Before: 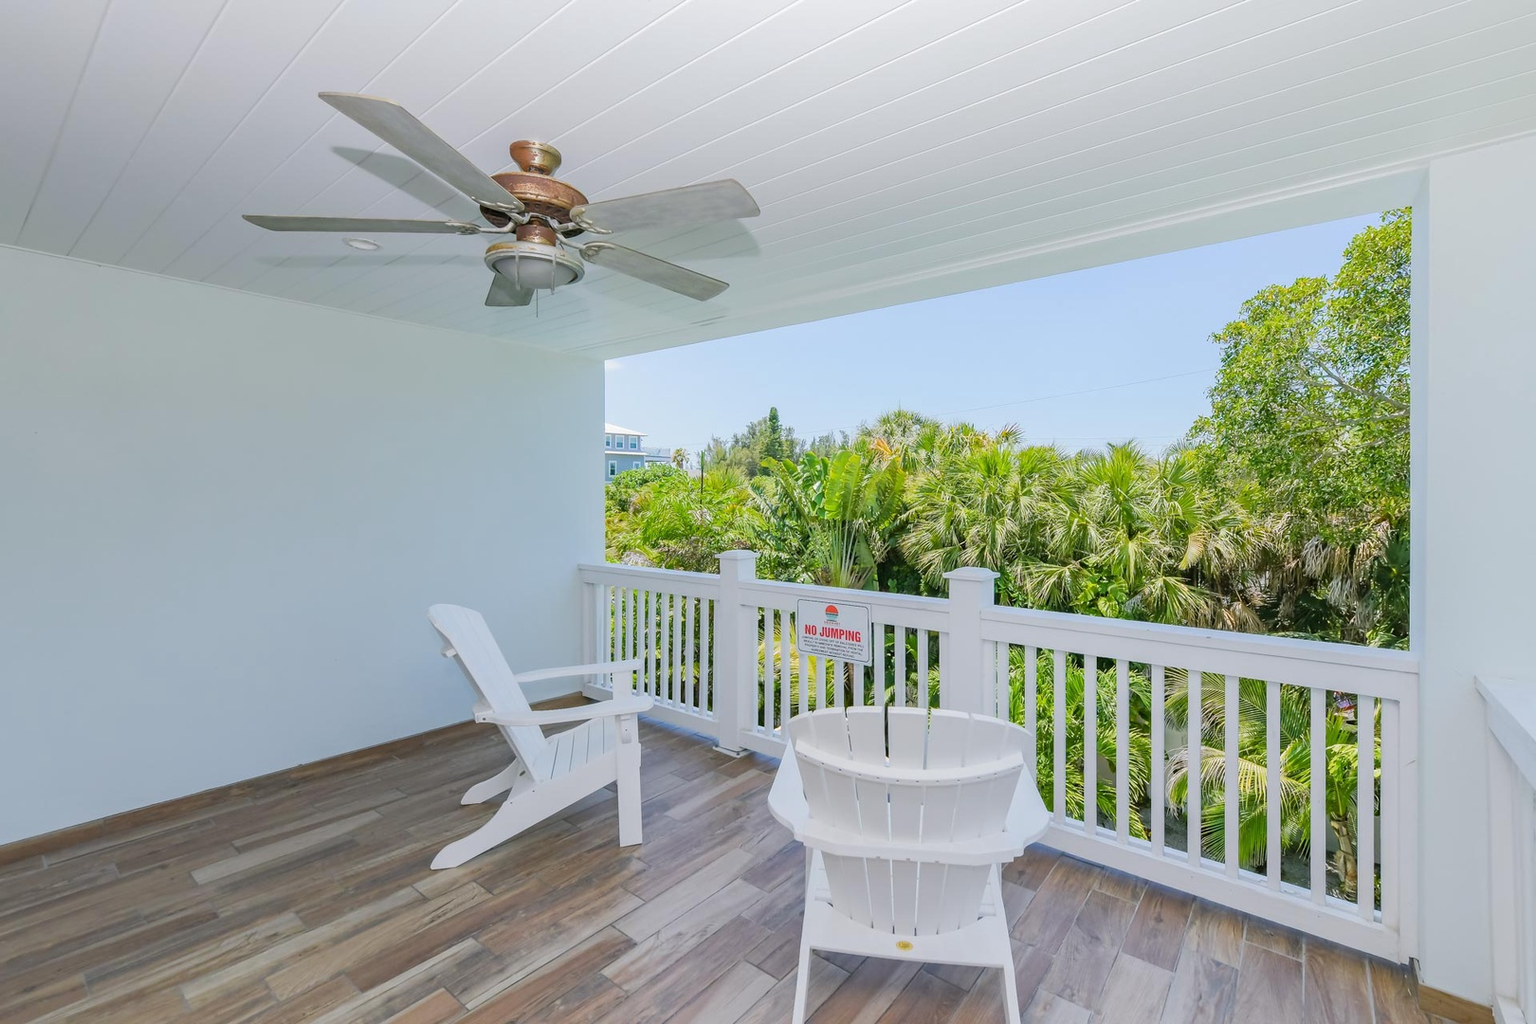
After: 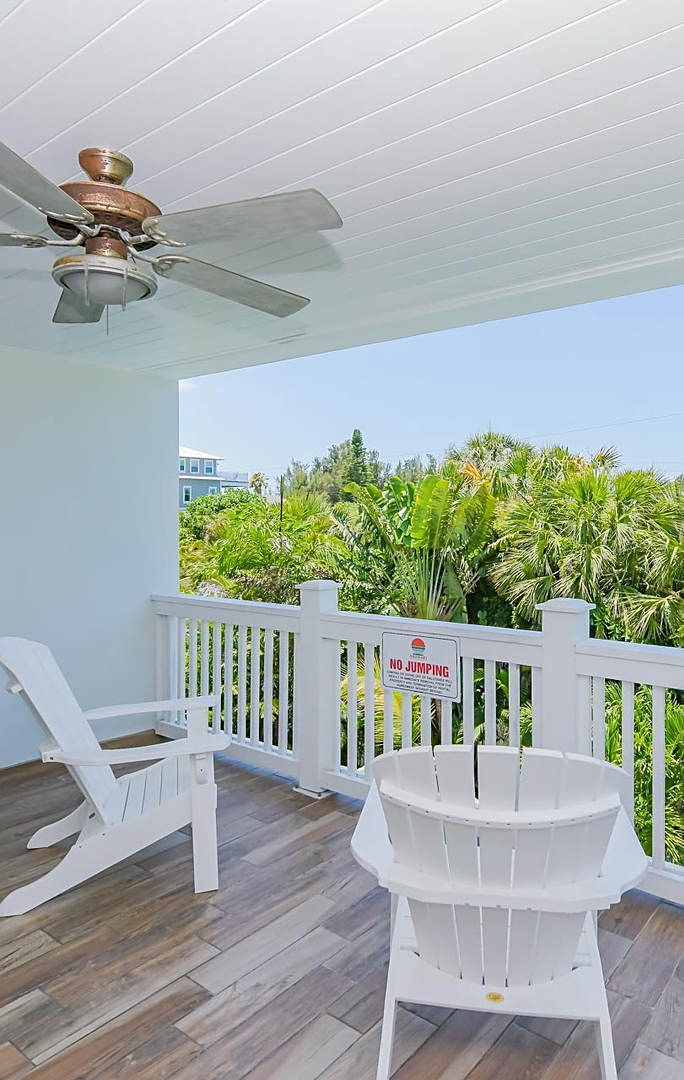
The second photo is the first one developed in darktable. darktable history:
sharpen: on, module defaults
crop: left 28.374%, right 29.35%
